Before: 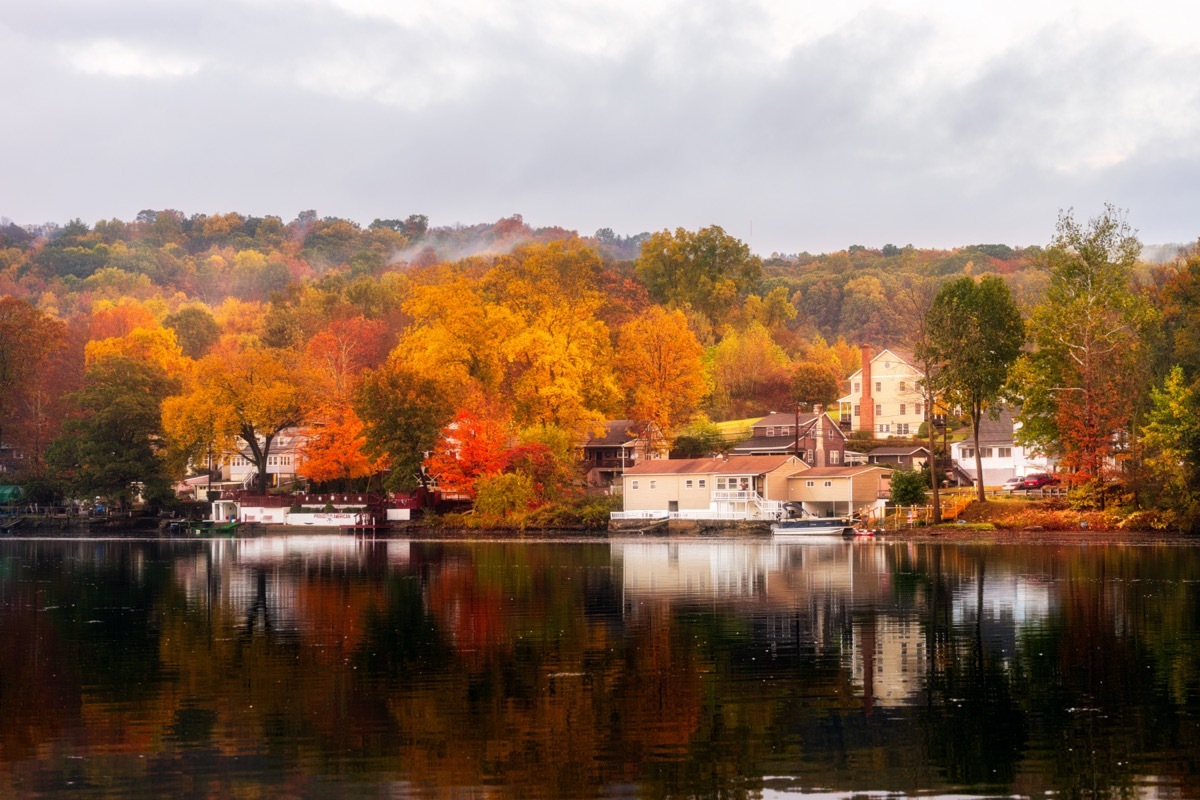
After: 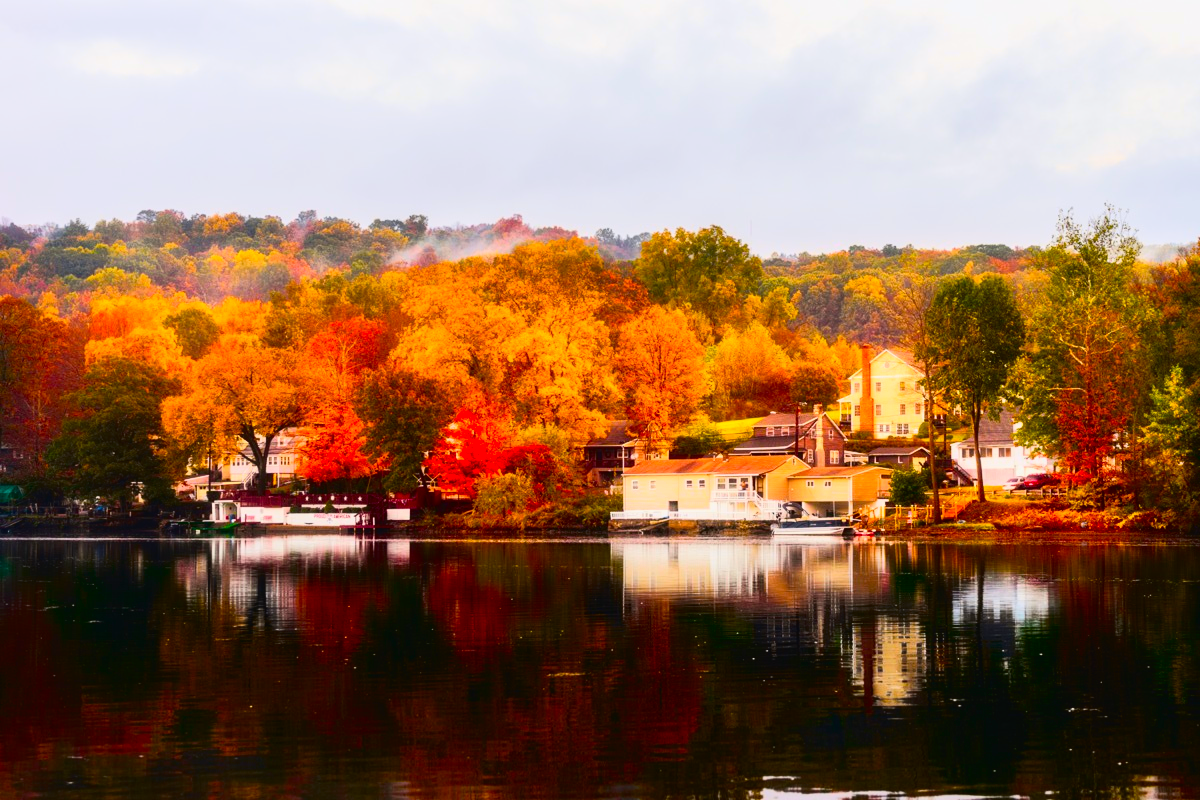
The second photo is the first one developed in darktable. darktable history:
tone curve: curves: ch0 [(0, 0.023) (0.132, 0.075) (0.251, 0.186) (0.463, 0.461) (0.662, 0.757) (0.854, 0.909) (1, 0.973)]; ch1 [(0, 0) (0.447, 0.411) (0.483, 0.469) (0.498, 0.496) (0.518, 0.514) (0.561, 0.579) (0.604, 0.645) (0.669, 0.73) (0.819, 0.93) (1, 1)]; ch2 [(0, 0) (0.307, 0.315) (0.425, 0.438) (0.483, 0.477) (0.503, 0.503) (0.526, 0.534) (0.567, 0.569) (0.617, 0.674) (0.703, 0.797) (0.985, 0.966)], color space Lab, independent channels
color balance rgb: linear chroma grading › global chroma 33.4%
